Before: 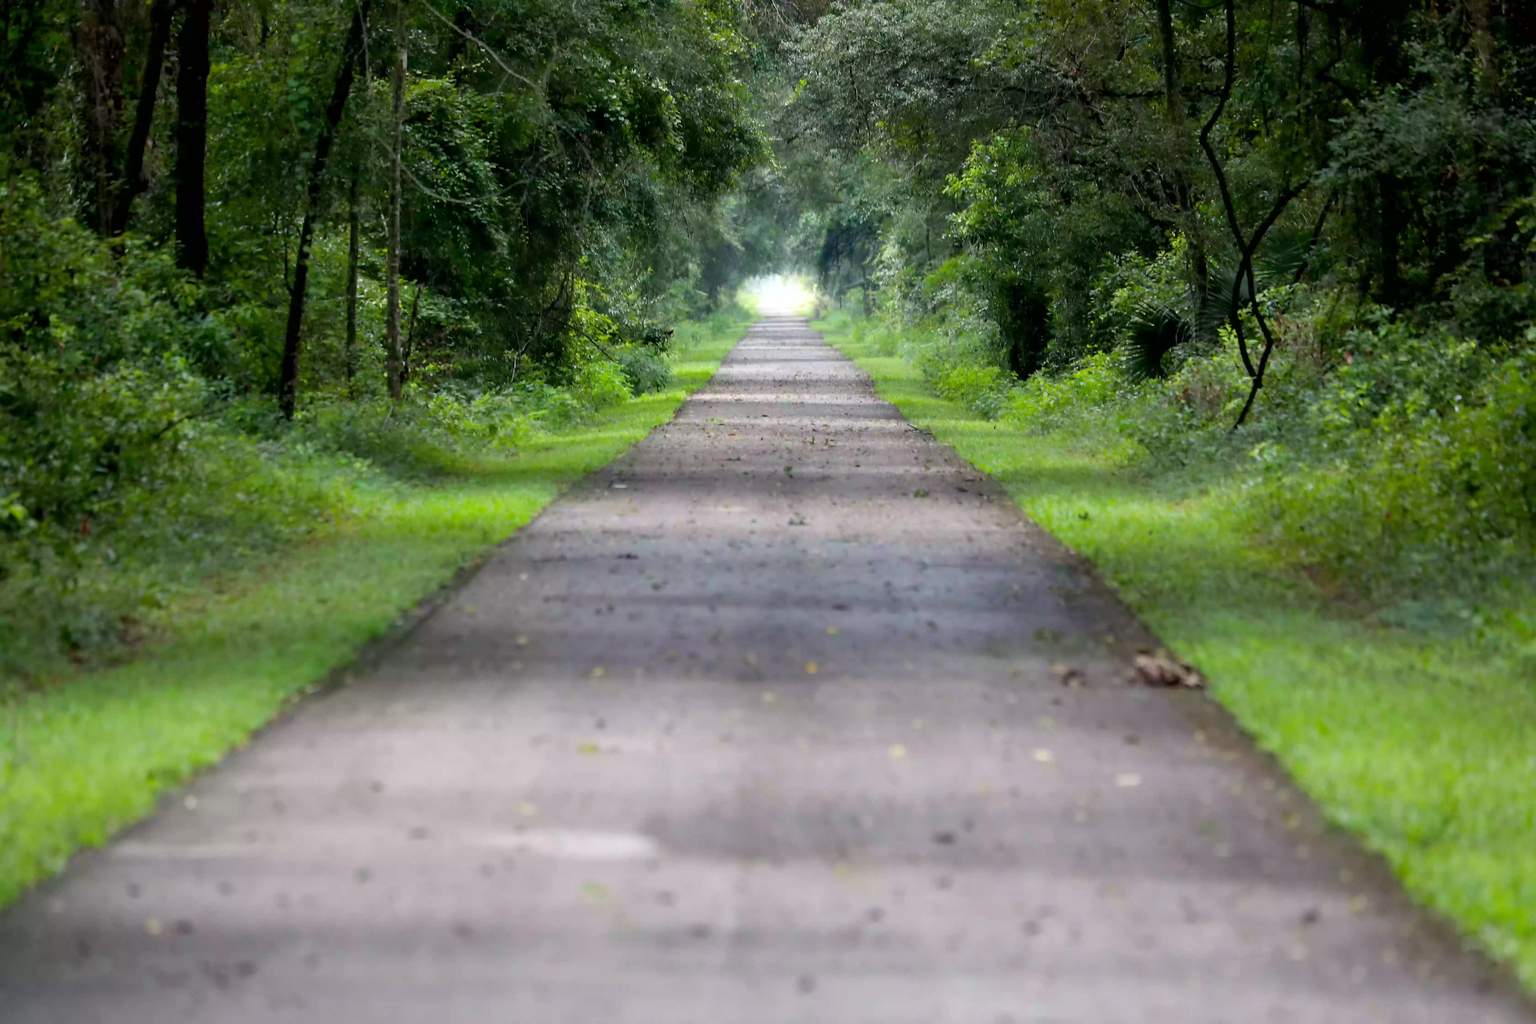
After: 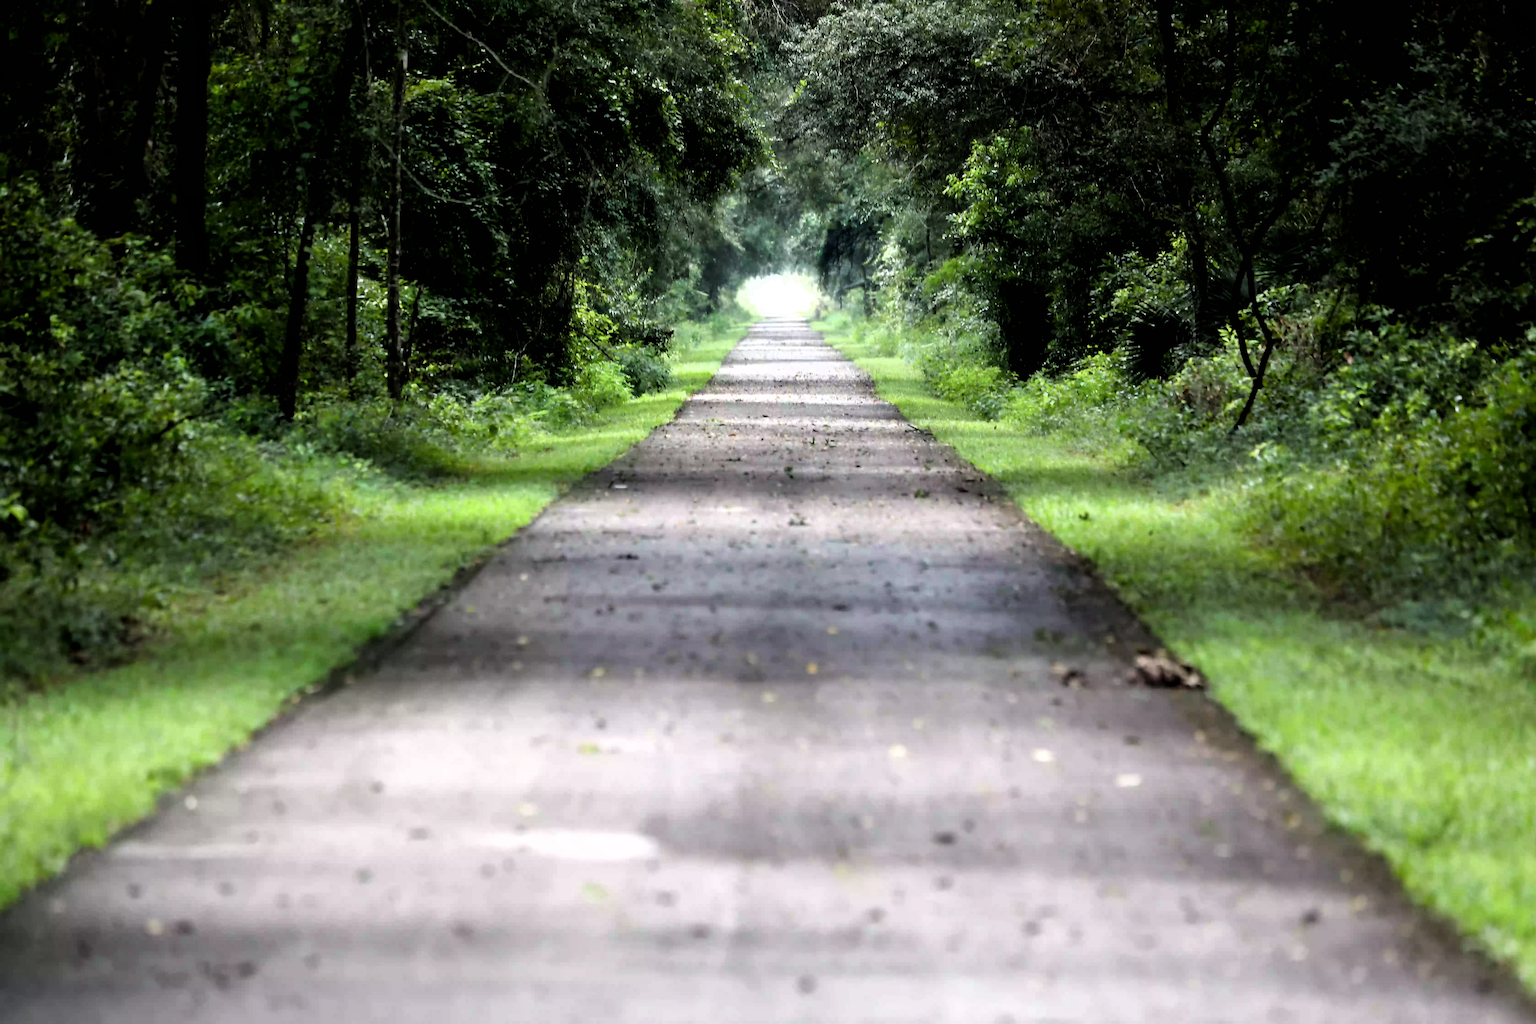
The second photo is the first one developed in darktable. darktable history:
filmic rgb: black relative exposure -8.18 EV, white relative exposure 2.22 EV, hardness 7.18, latitude 86.1%, contrast 1.685, highlights saturation mix -3.01%, shadows ↔ highlights balance -2.38%, iterations of high-quality reconstruction 0
